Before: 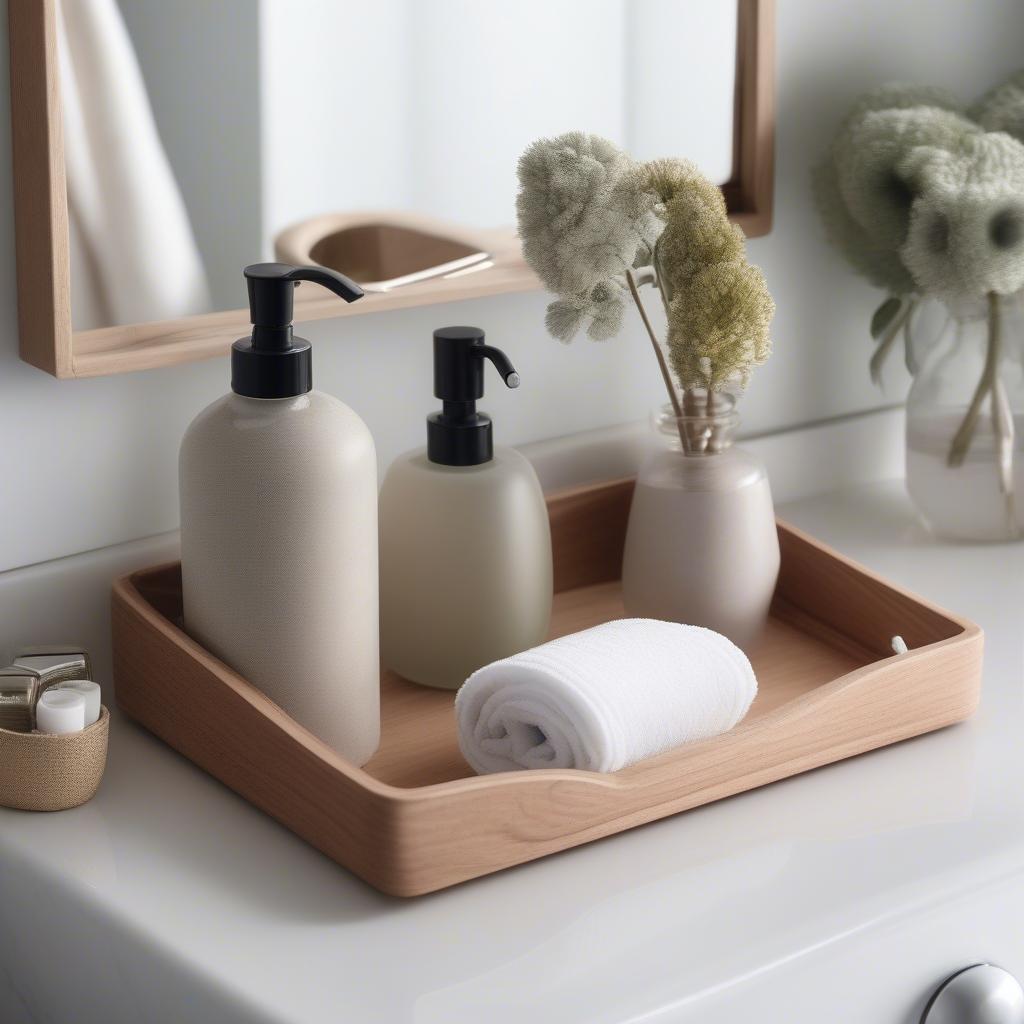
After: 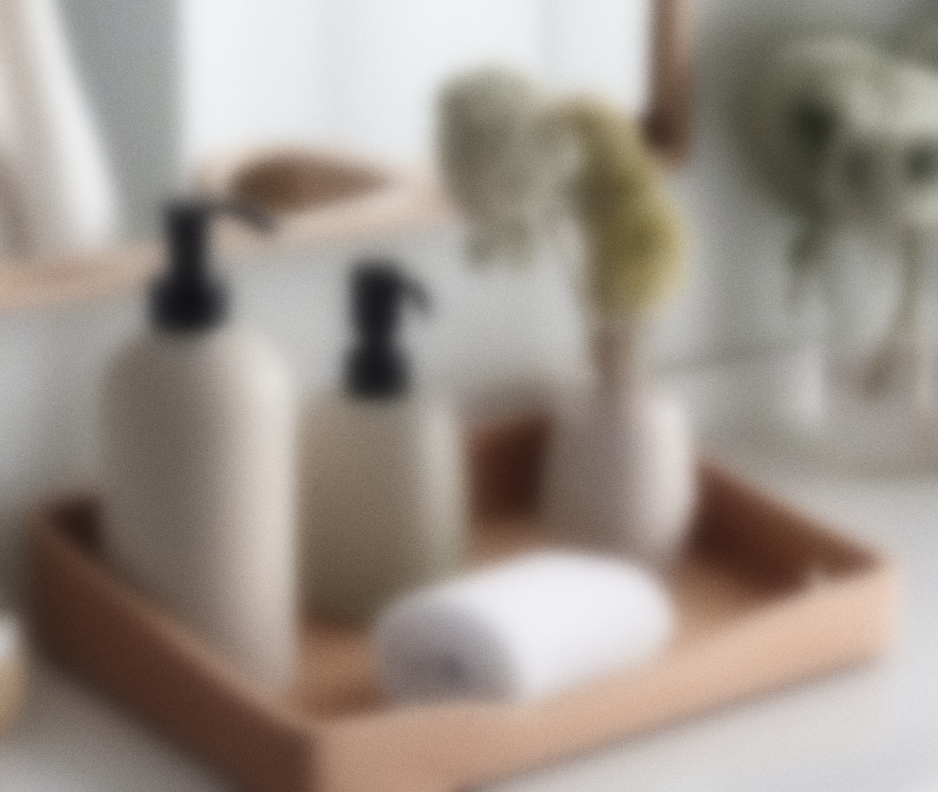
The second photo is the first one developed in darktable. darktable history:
grain: coarseness 0.09 ISO, strength 16.61%
sharpen: radius 2.817, amount 0.715
crop: left 8.155%, top 6.611%, bottom 15.385%
lowpass: on, module defaults
tone equalizer: on, module defaults
tone curve: curves: ch0 [(0, 0) (0.584, 0.595) (1, 1)], preserve colors none
